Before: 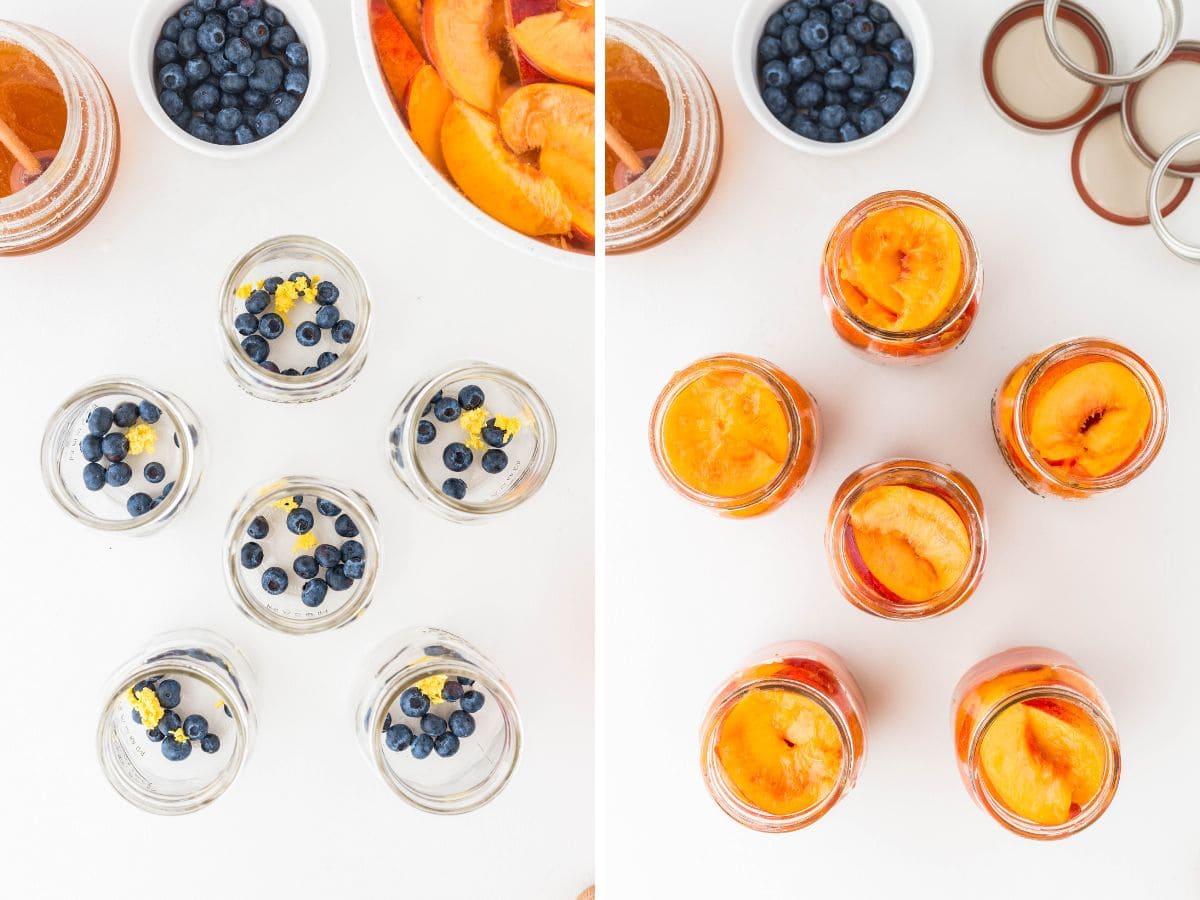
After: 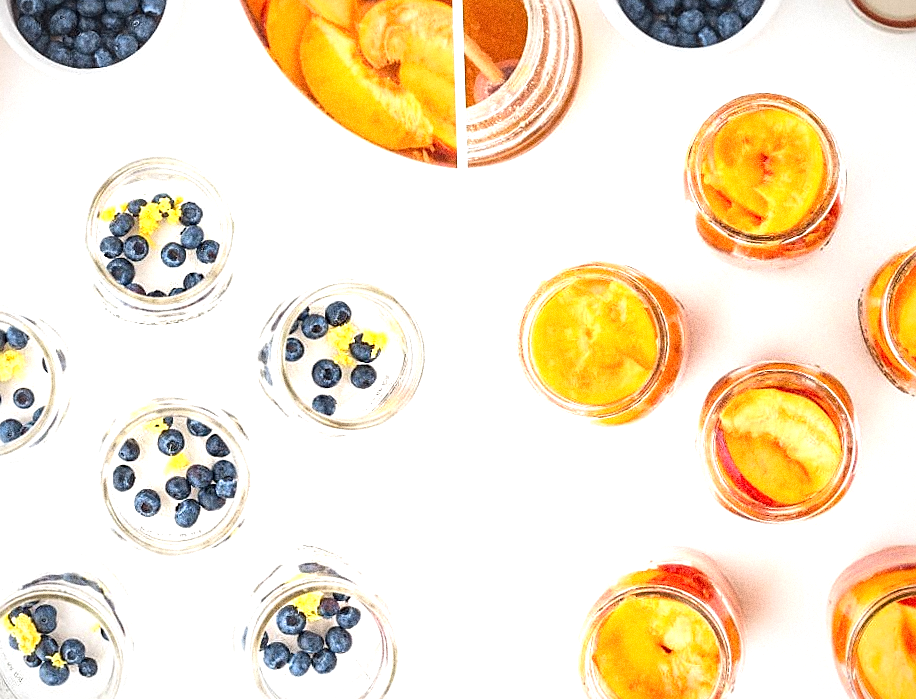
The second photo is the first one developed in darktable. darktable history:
crop and rotate: left 11.831%, top 11.346%, right 13.429%, bottom 13.899%
exposure: exposure 0.77 EV, compensate highlight preservation false
grain: coarseness 14.49 ISO, strength 48.04%, mid-tones bias 35%
vignetting: fall-off start 80.87%, fall-off radius 61.59%, brightness -0.384, saturation 0.007, center (0, 0.007), automatic ratio true, width/height ratio 1.418
rotate and perspective: rotation -1.75°, automatic cropping off
sharpen: on, module defaults
